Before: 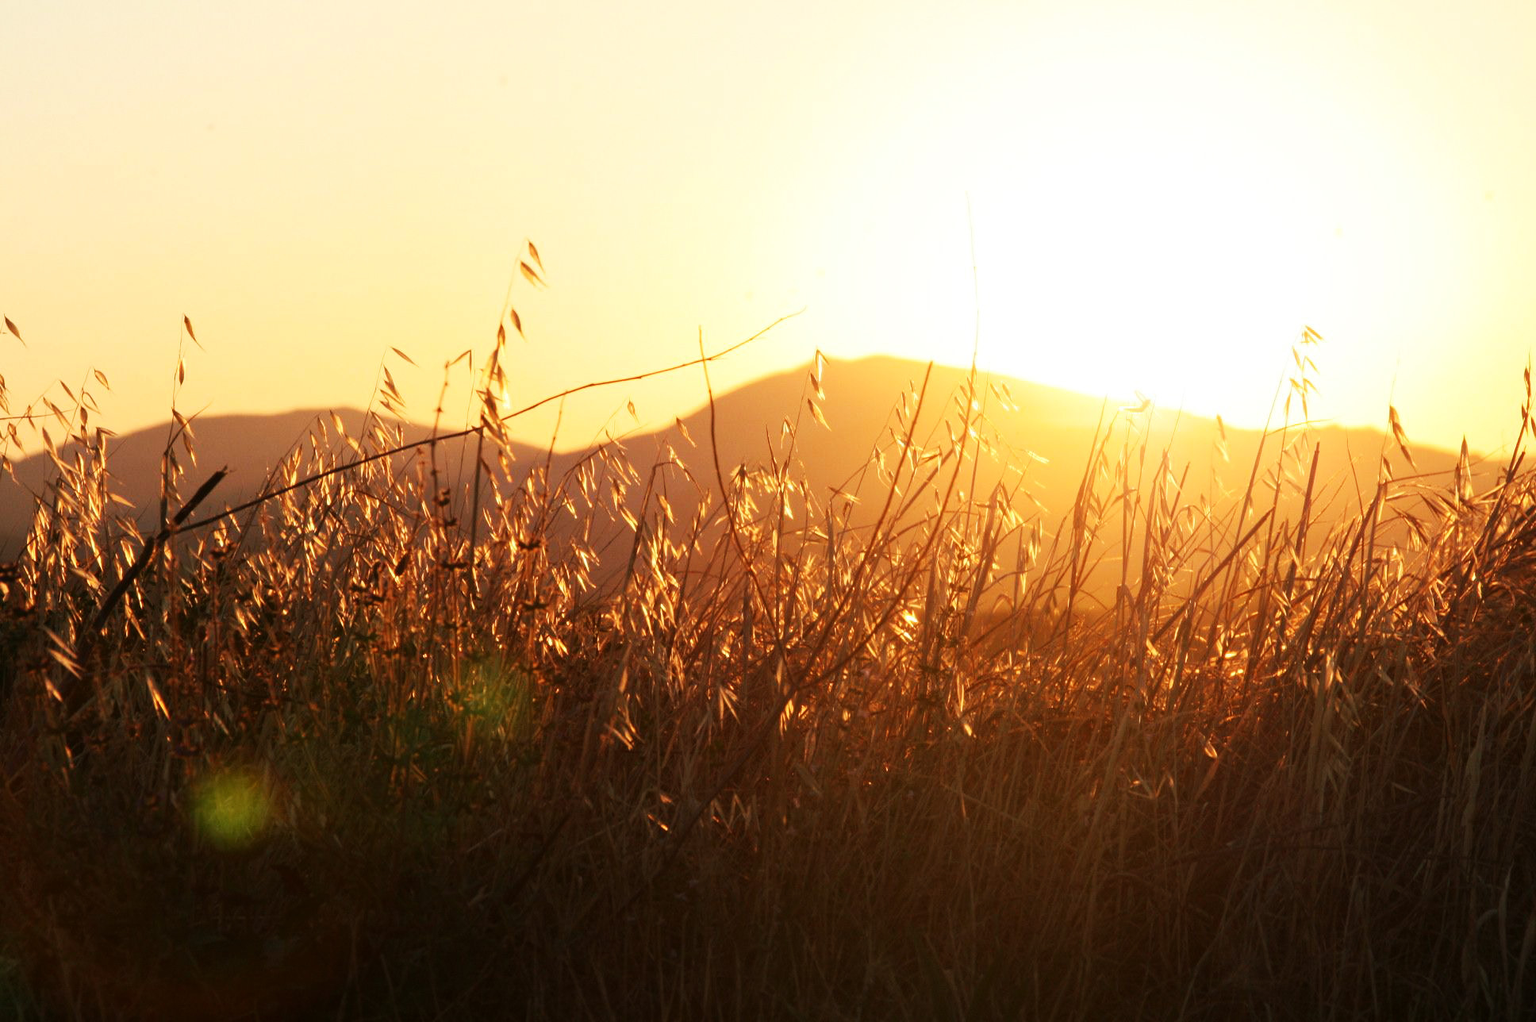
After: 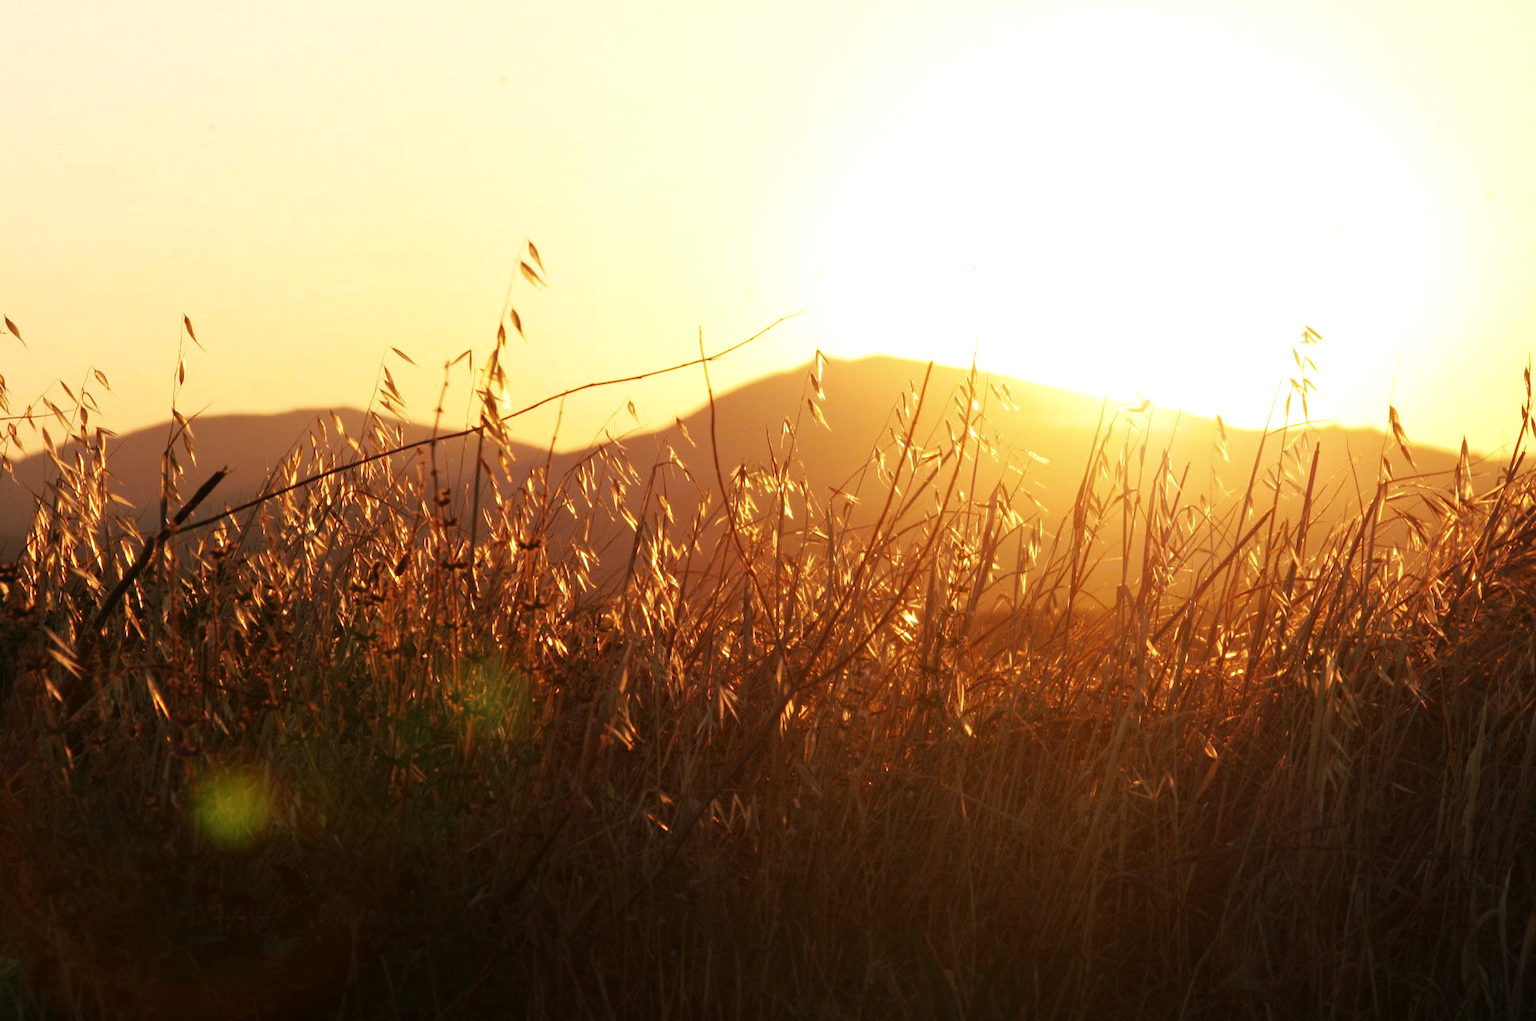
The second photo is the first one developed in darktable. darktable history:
tone equalizer: -8 EV -0.001 EV, -7 EV 0.001 EV, -6 EV -0.003 EV, -5 EV -0.005 EV, -4 EV -0.087 EV, -3 EV -0.205 EV, -2 EV -0.263 EV, -1 EV 0.115 EV, +0 EV 0.297 EV, edges refinement/feathering 500, mask exposure compensation -1.57 EV, preserve details no
